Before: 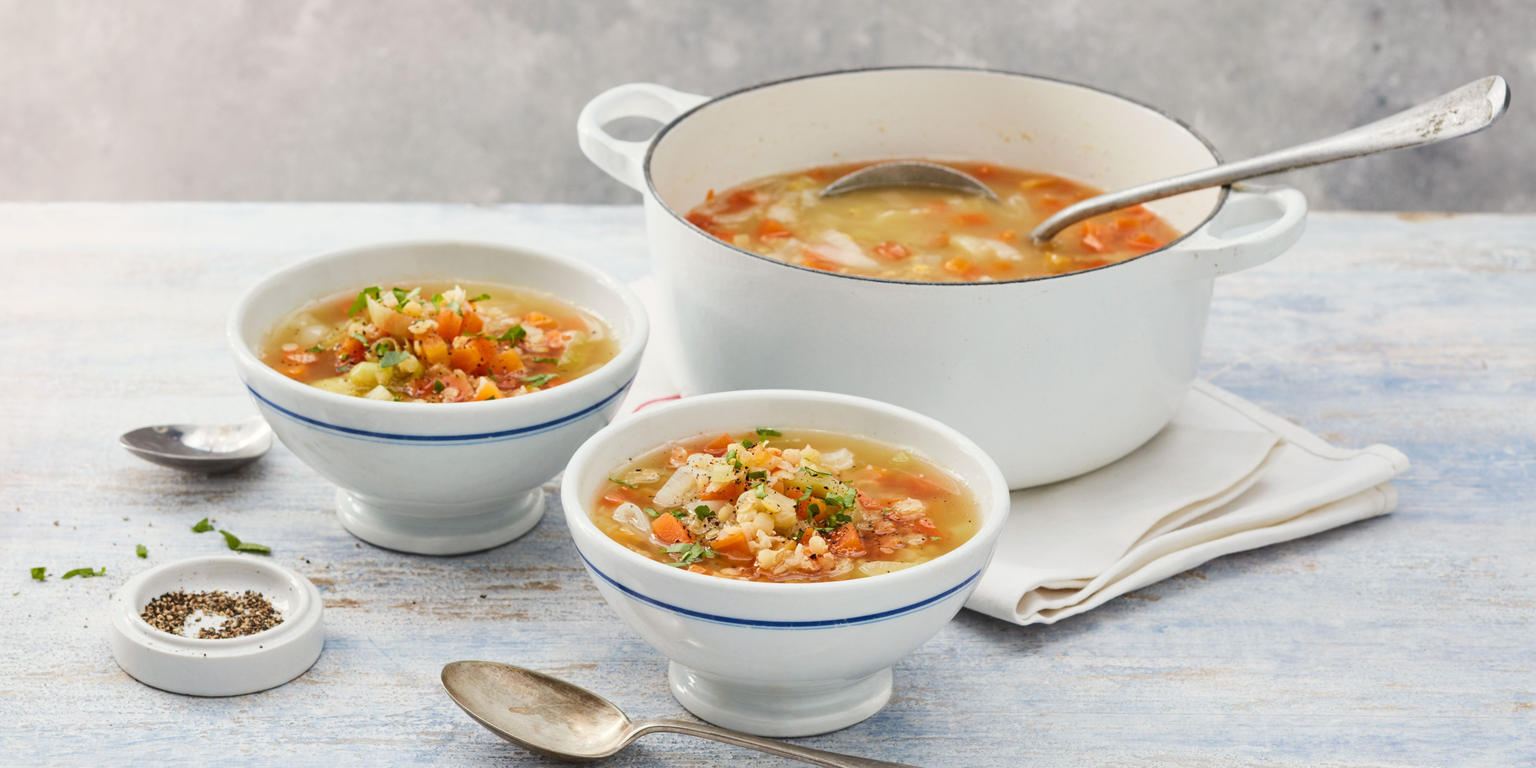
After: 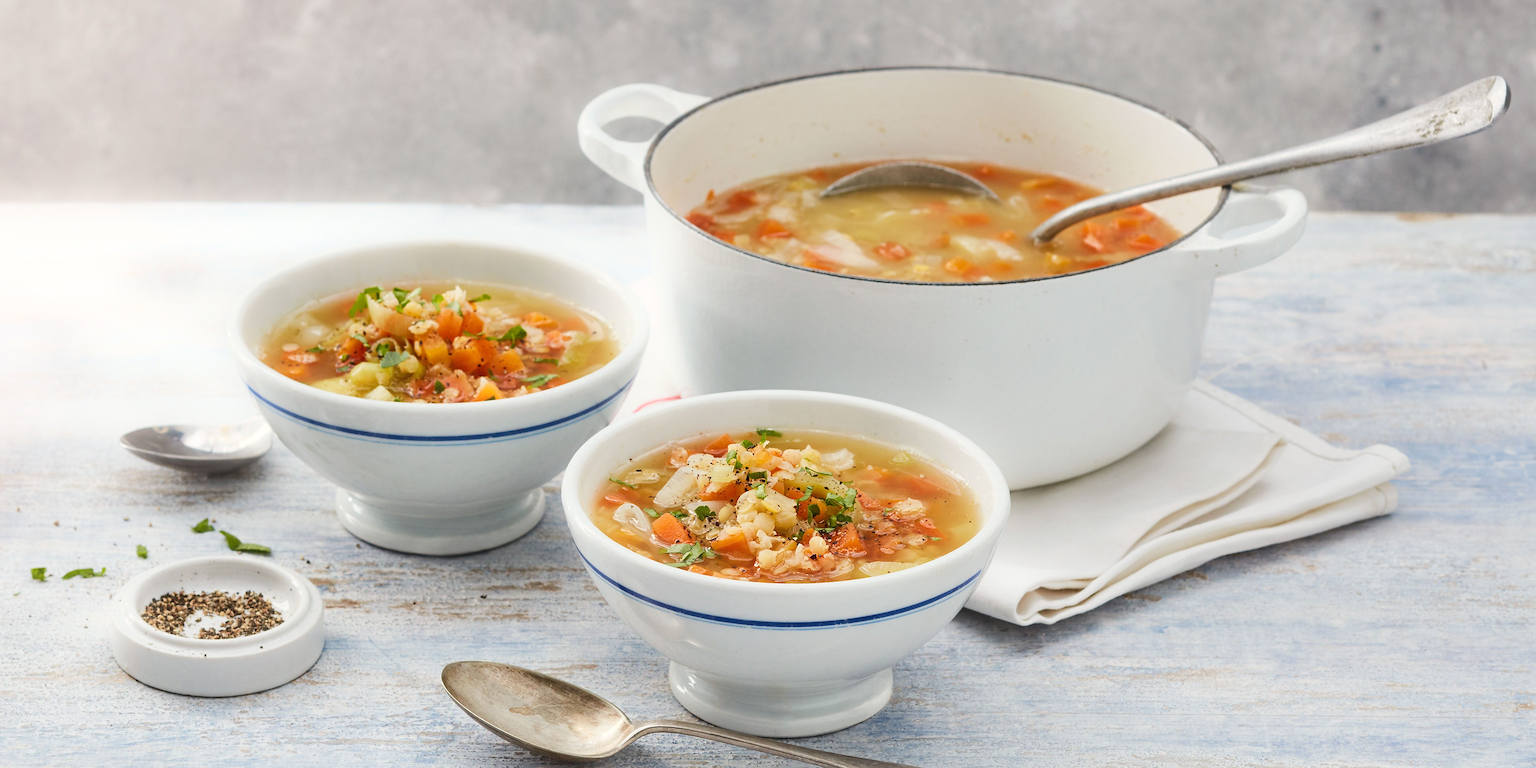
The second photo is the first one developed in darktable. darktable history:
sharpen: radius 1.4, amount 1.25, threshold 0.7
bloom: size 15%, threshold 97%, strength 7%
